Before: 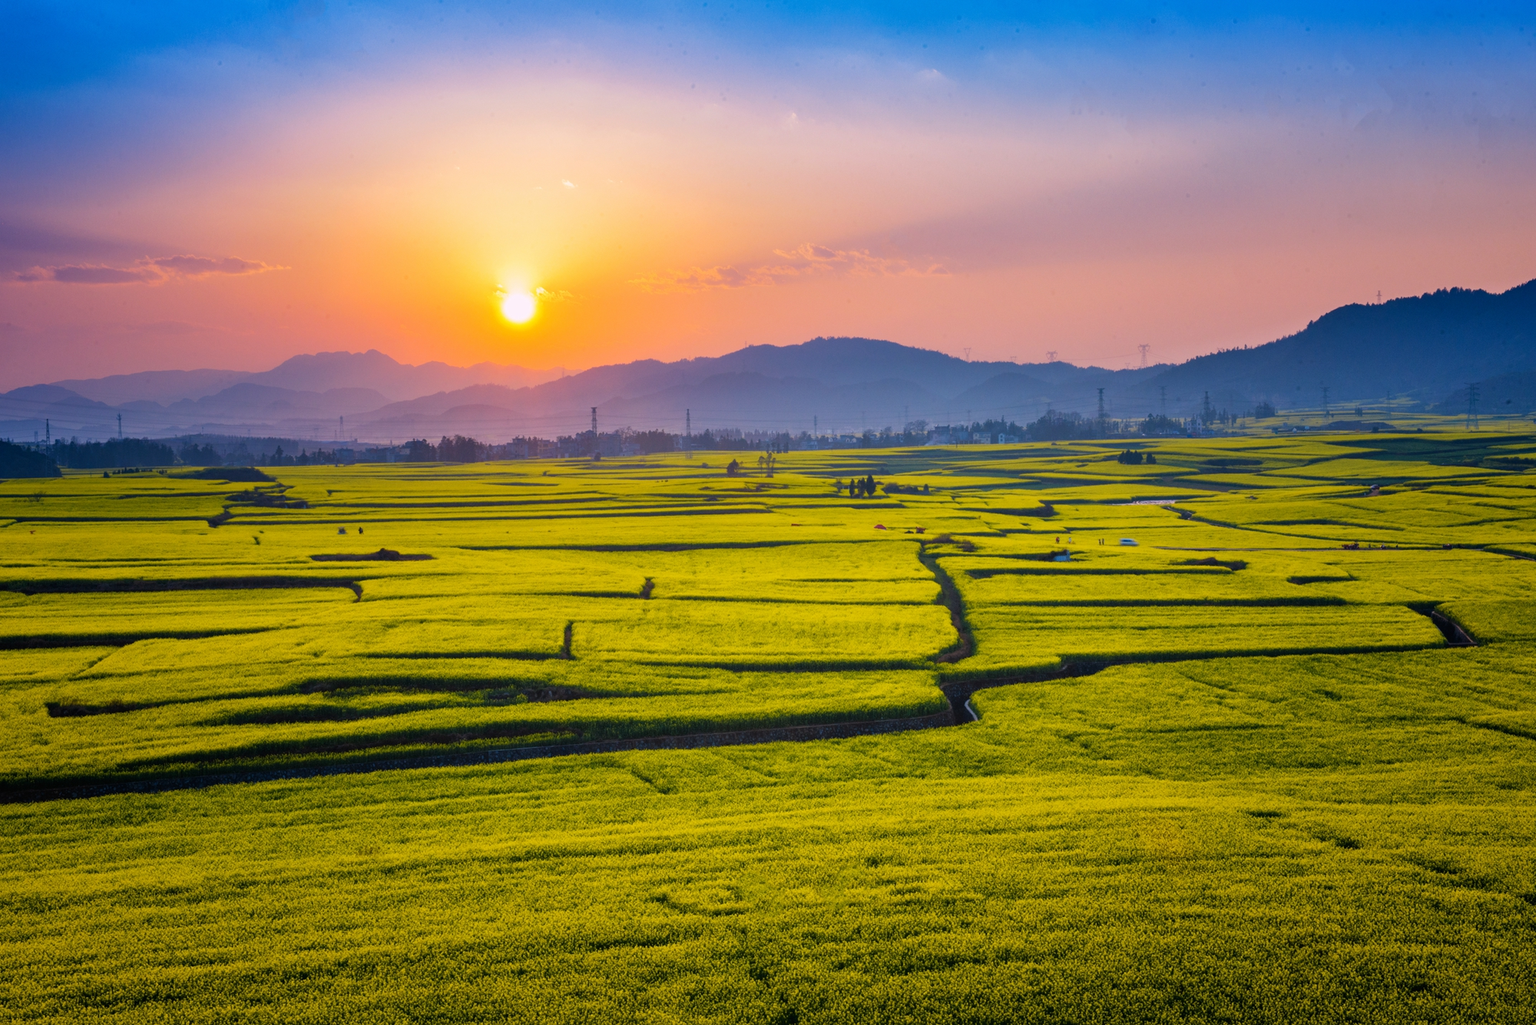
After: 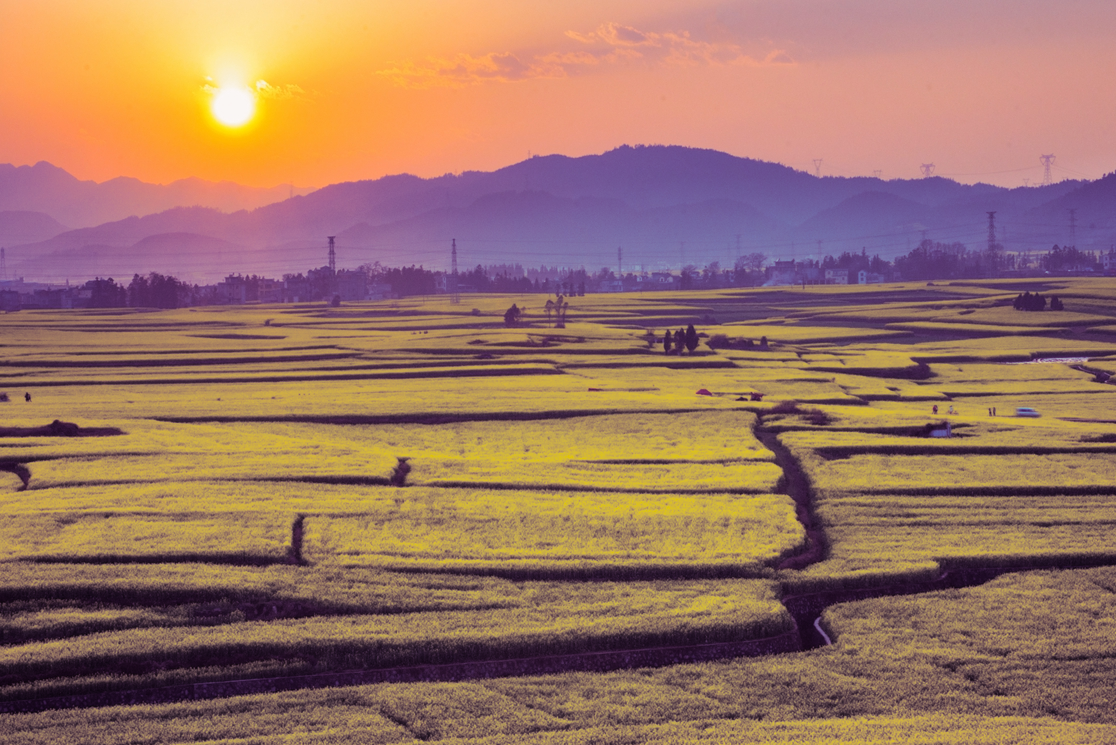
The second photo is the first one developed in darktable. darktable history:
crop and rotate: left 22.13%, top 22.054%, right 22.026%, bottom 22.102%
split-toning: shadows › hue 277.2°, shadows › saturation 0.74
